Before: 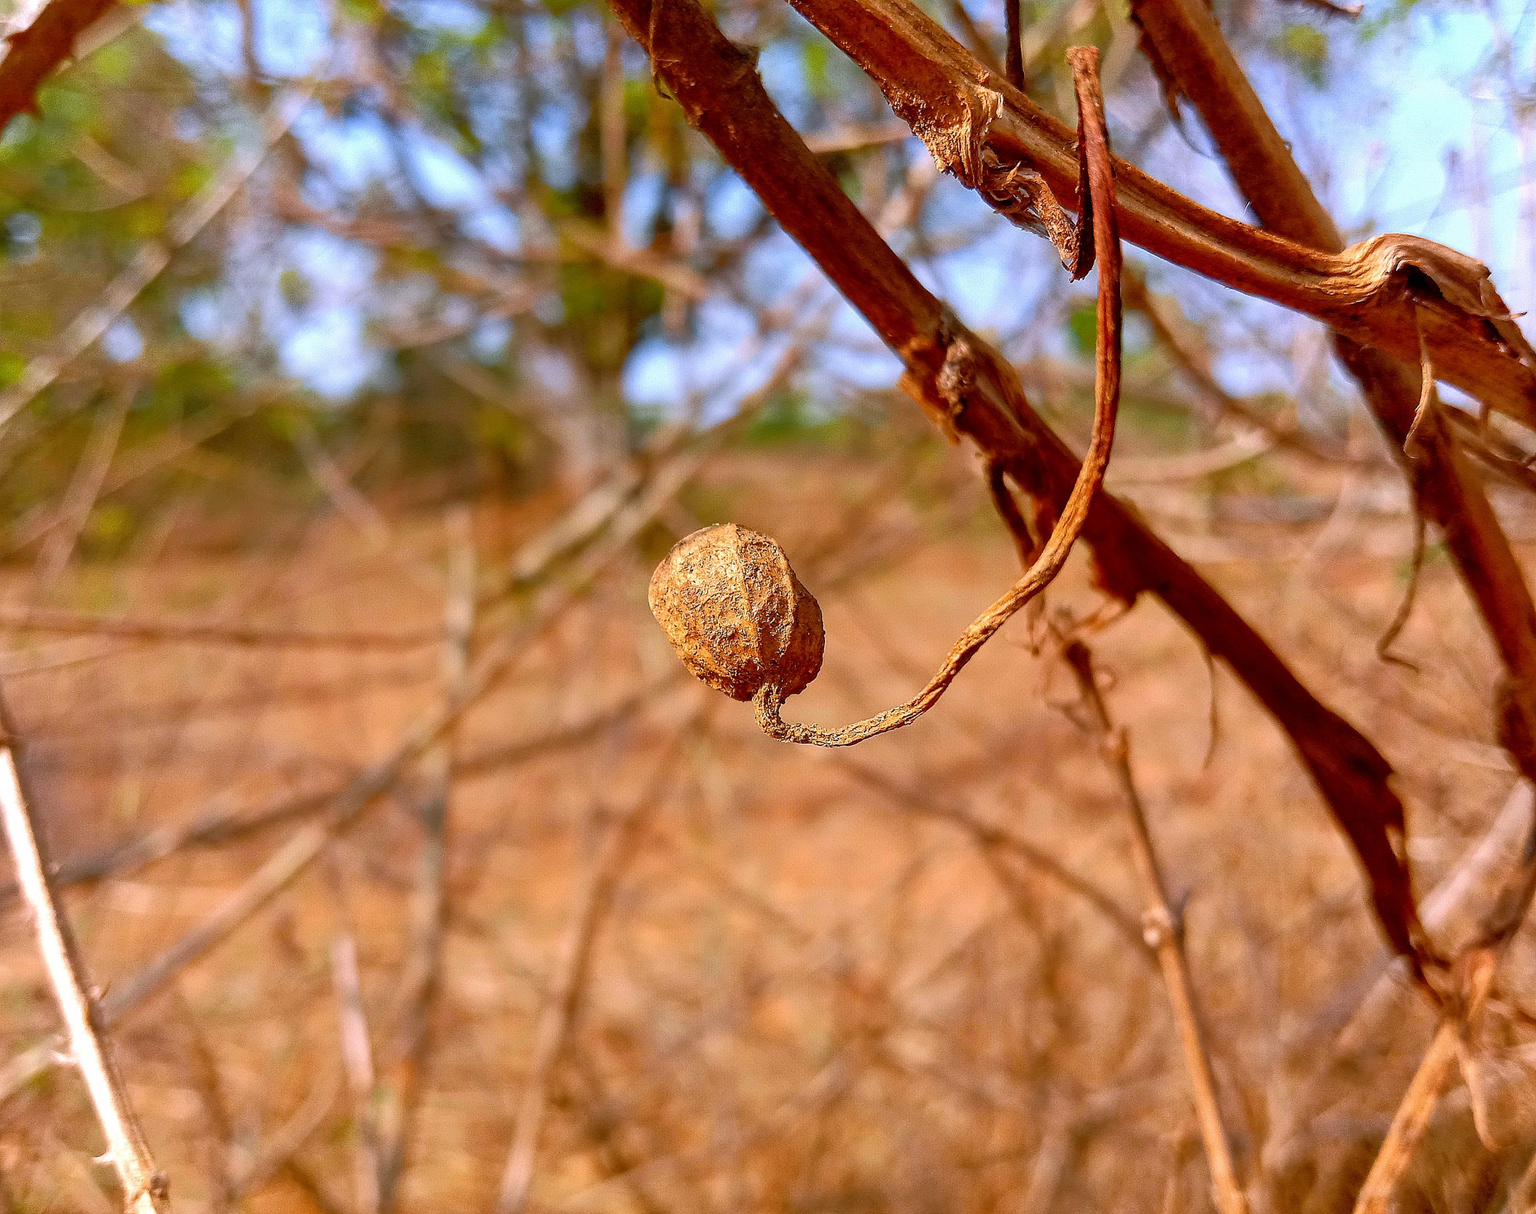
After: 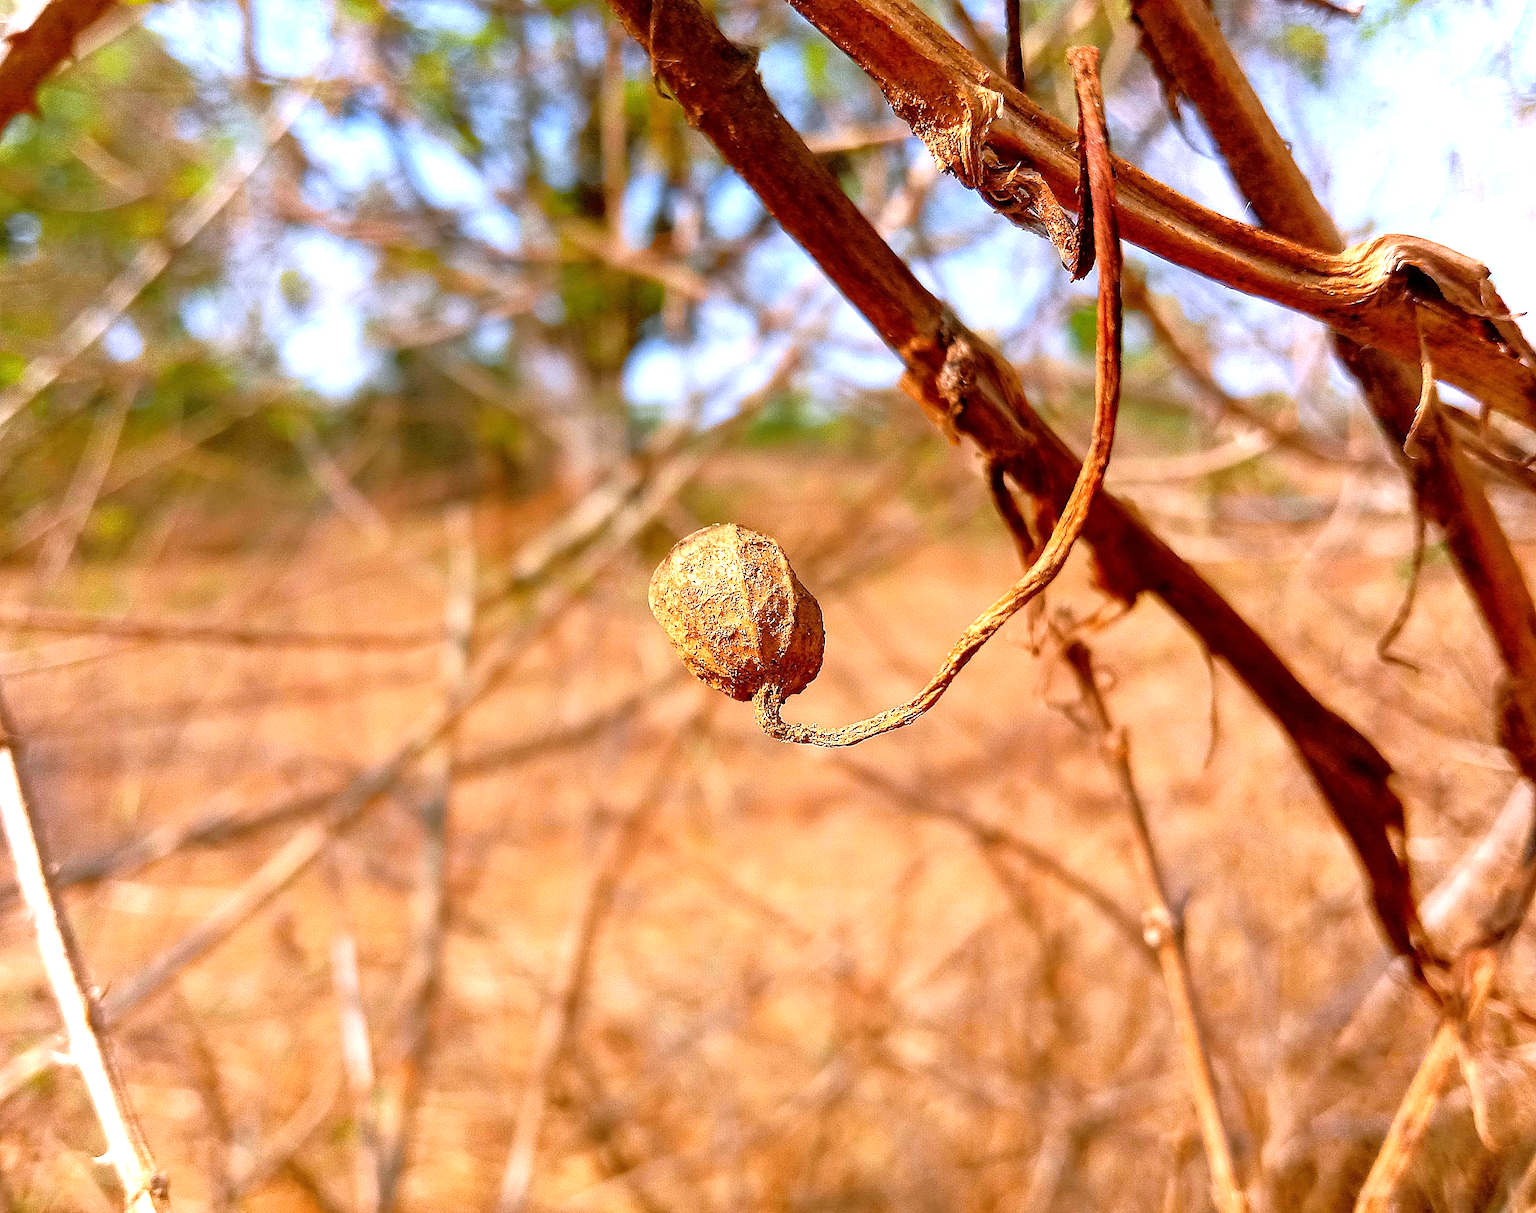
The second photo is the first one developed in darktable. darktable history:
tone equalizer: -8 EV -0.762 EV, -7 EV -0.673 EV, -6 EV -0.625 EV, -5 EV -0.369 EV, -3 EV 0.368 EV, -2 EV 0.6 EV, -1 EV 0.676 EV, +0 EV 0.759 EV
